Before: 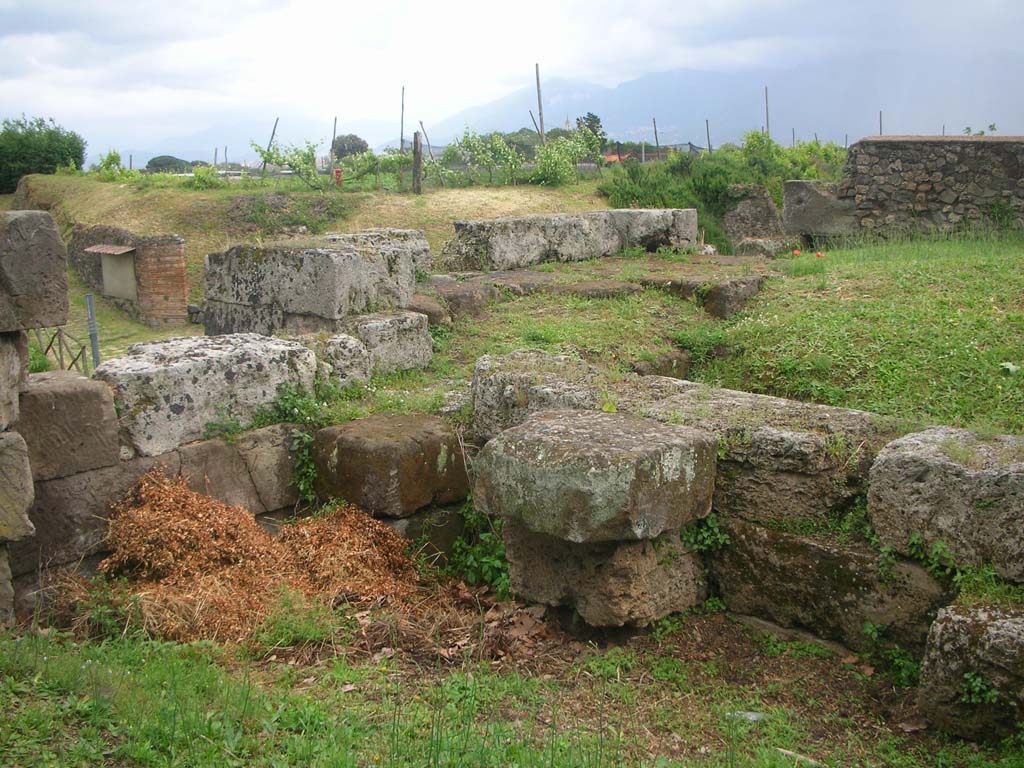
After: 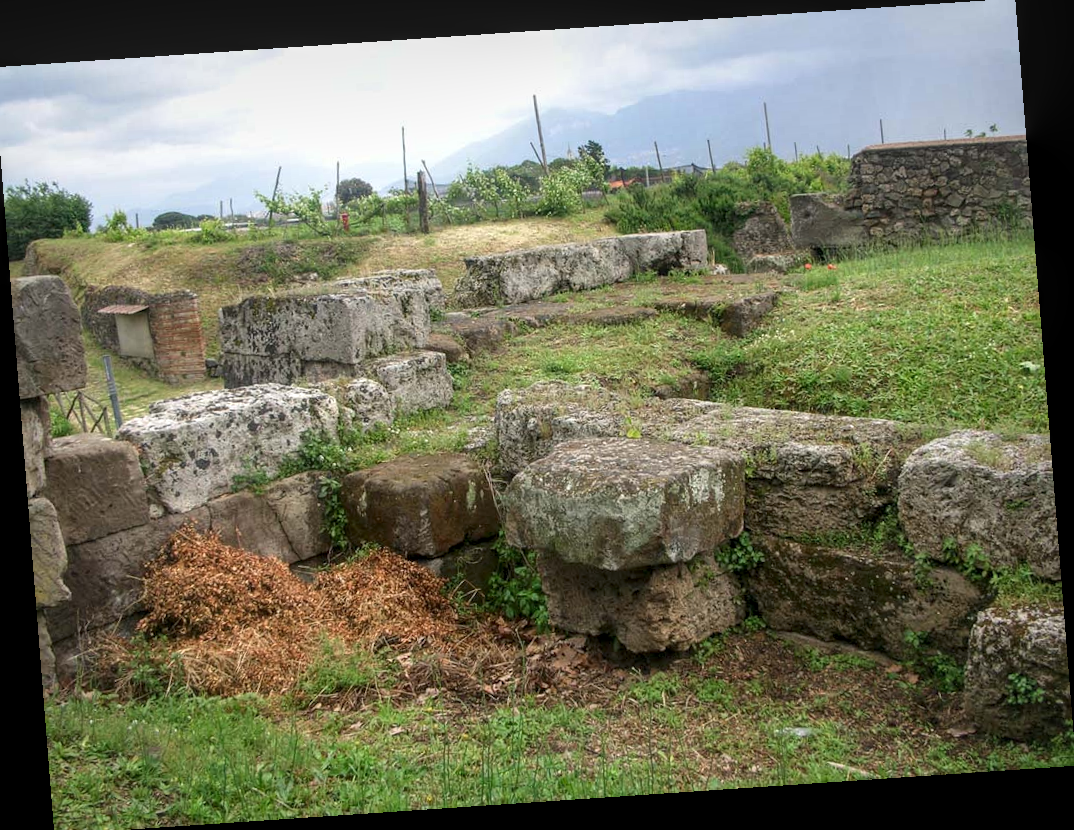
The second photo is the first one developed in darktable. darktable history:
crop and rotate: left 0.614%, top 0.179%, bottom 0.309%
local contrast: highlights 61%, detail 143%, midtone range 0.428
rotate and perspective: rotation -4.2°, shear 0.006, automatic cropping off
